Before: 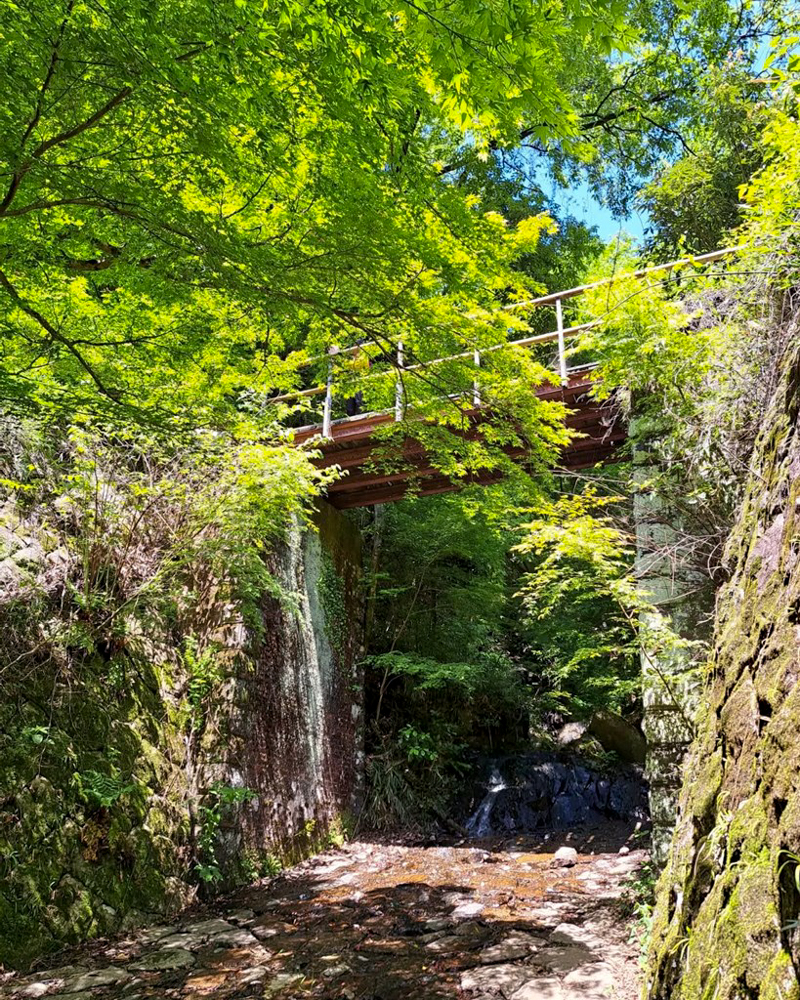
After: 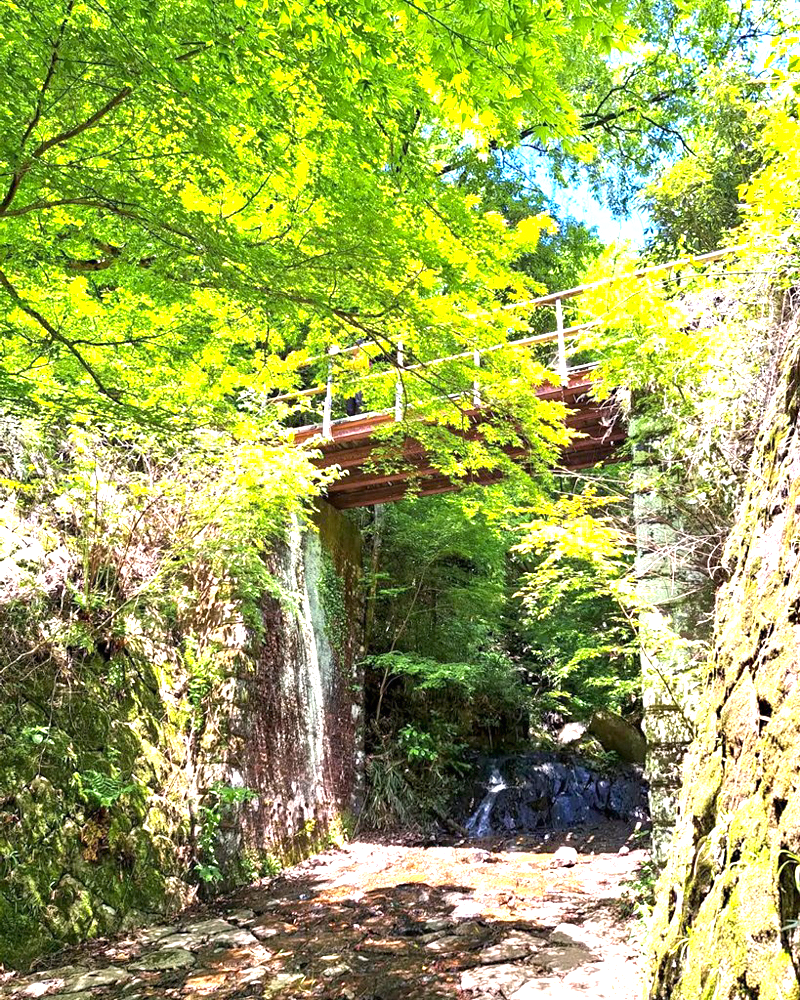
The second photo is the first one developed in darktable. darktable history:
exposure: black level correction 0, exposure 1.506 EV, compensate highlight preservation false
